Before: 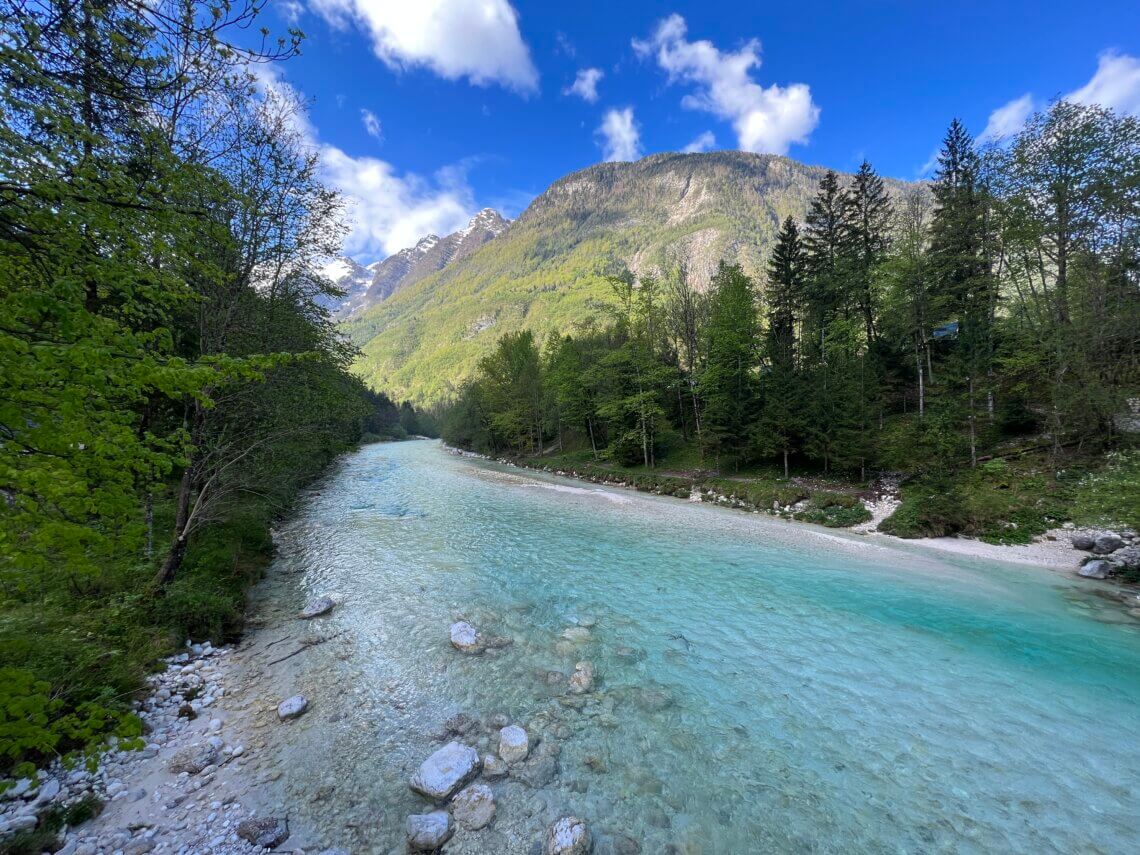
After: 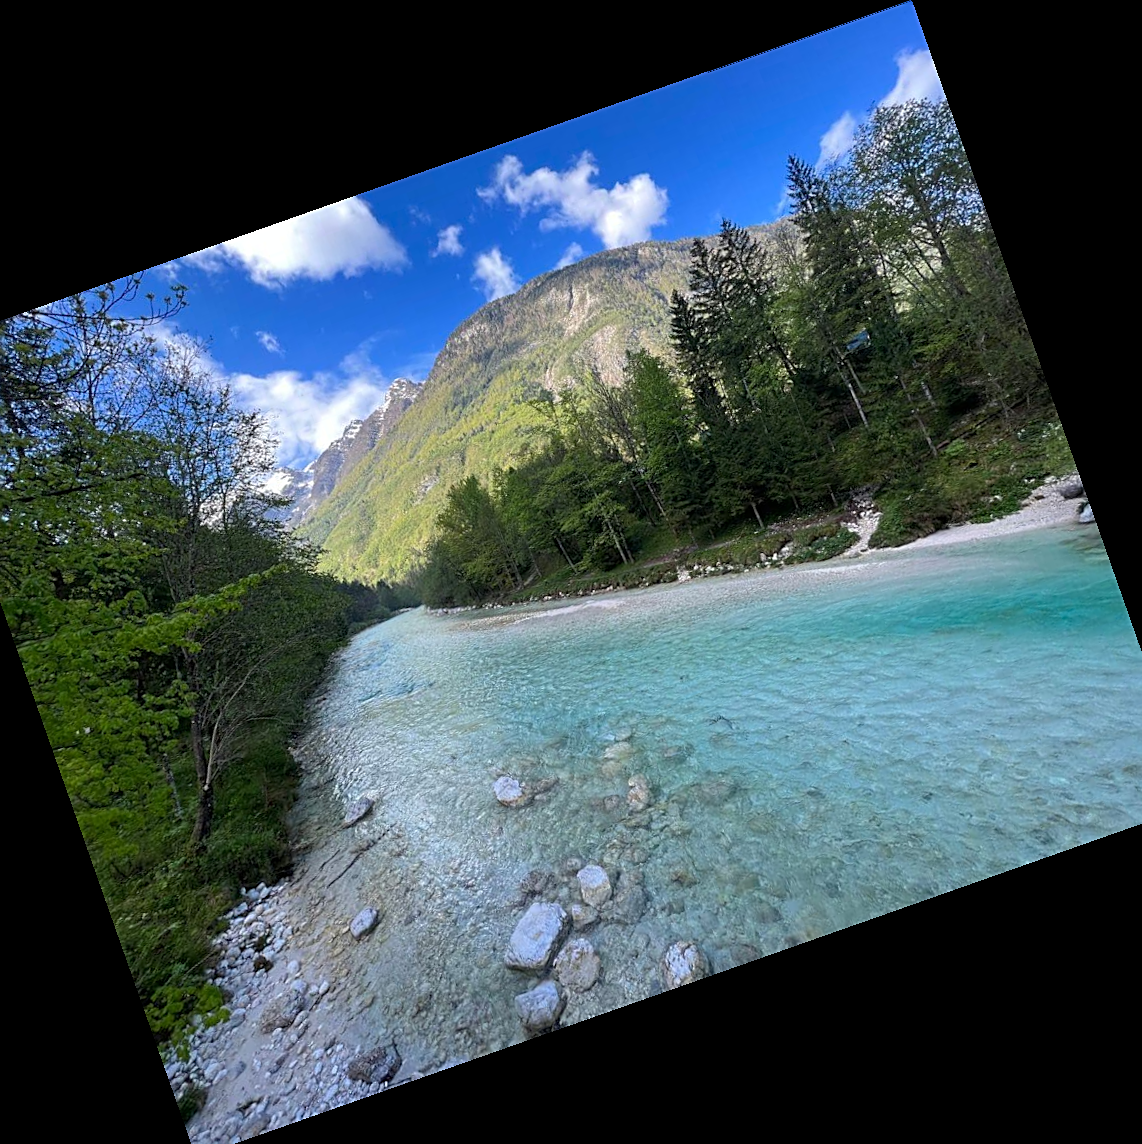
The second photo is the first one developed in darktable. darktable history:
sharpen: on, module defaults
crop and rotate: angle 19.43°, left 6.812%, right 4.125%, bottom 1.087%
rotate and perspective: rotation 0.215°, lens shift (vertical) -0.139, crop left 0.069, crop right 0.939, crop top 0.002, crop bottom 0.996
